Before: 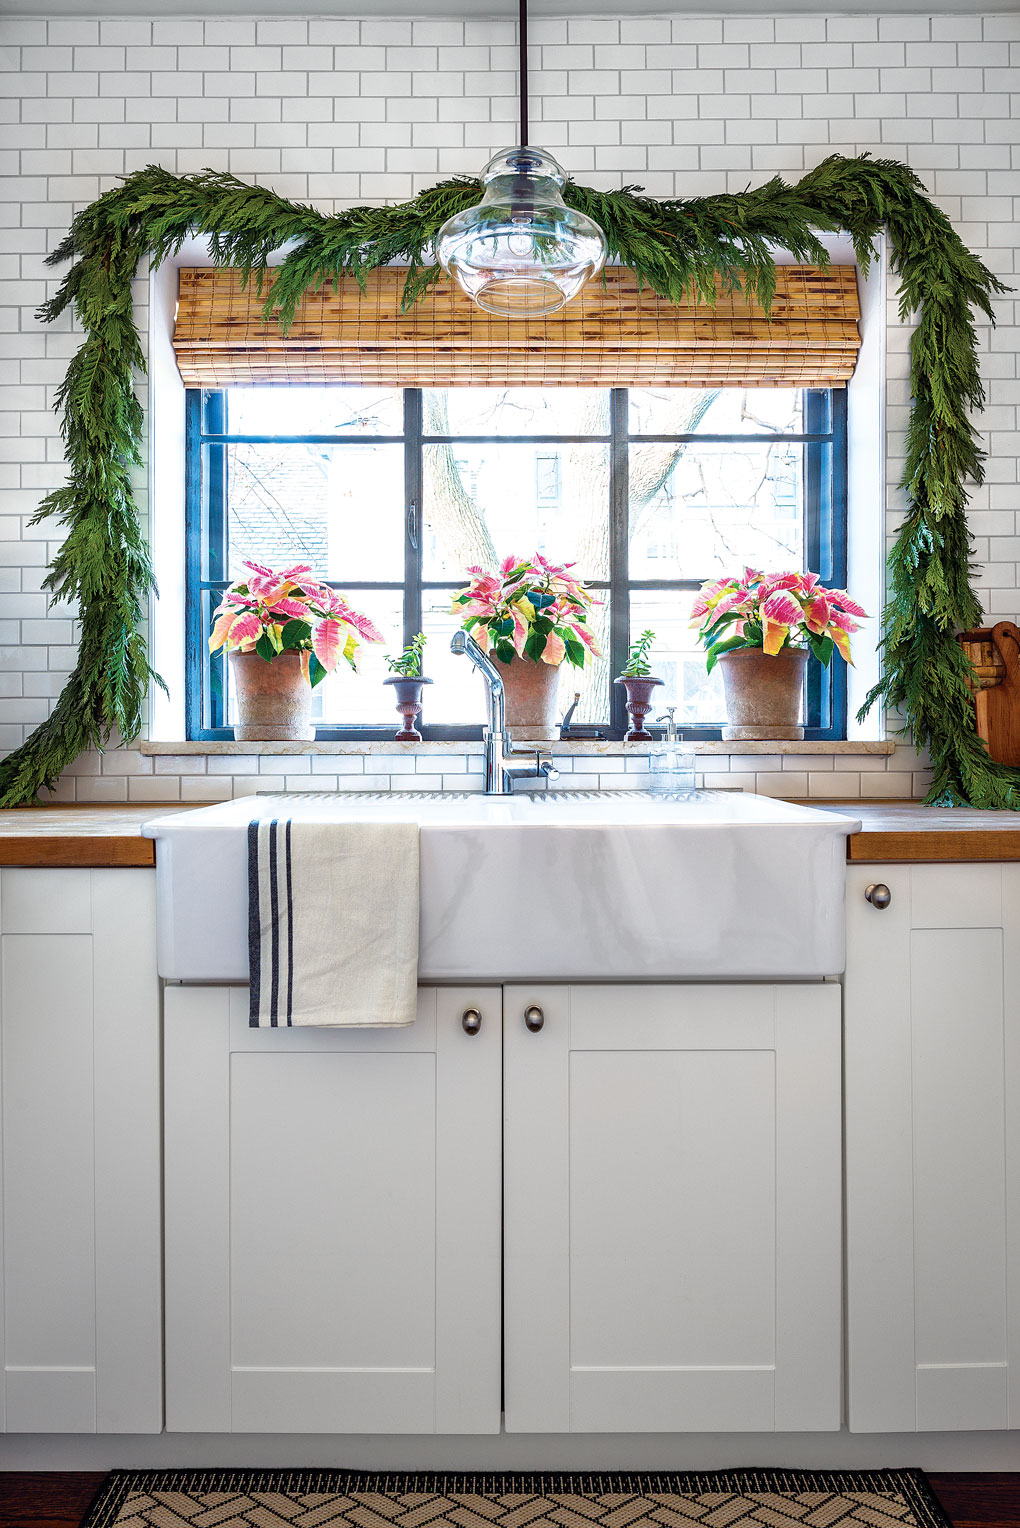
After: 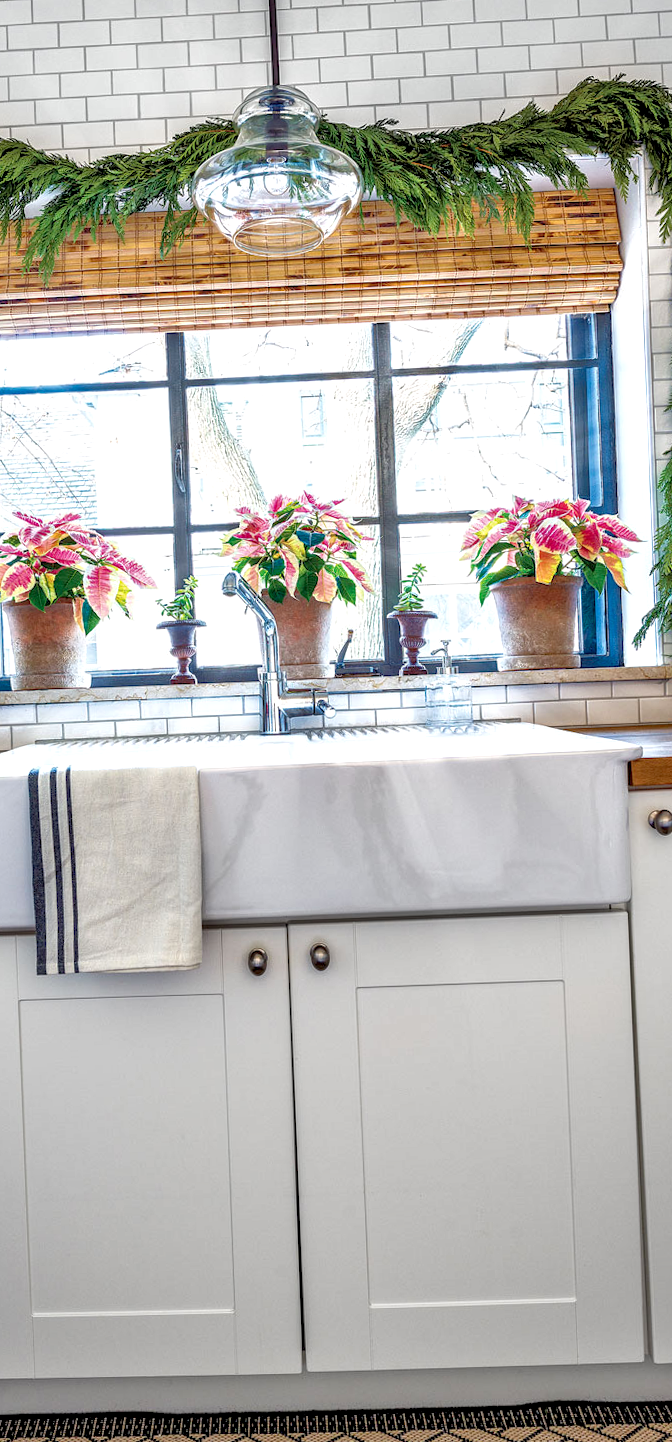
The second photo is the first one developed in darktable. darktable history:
tone equalizer: -7 EV 0.15 EV, -6 EV 0.6 EV, -5 EV 1.15 EV, -4 EV 1.33 EV, -3 EV 1.15 EV, -2 EV 0.6 EV, -1 EV 0.15 EV, mask exposure compensation -0.5 EV
crop and rotate: left 22.918%, top 5.629%, right 14.711%, bottom 2.247%
local contrast: highlights 25%, detail 150%
rotate and perspective: rotation -2.22°, lens shift (horizontal) -0.022, automatic cropping off
